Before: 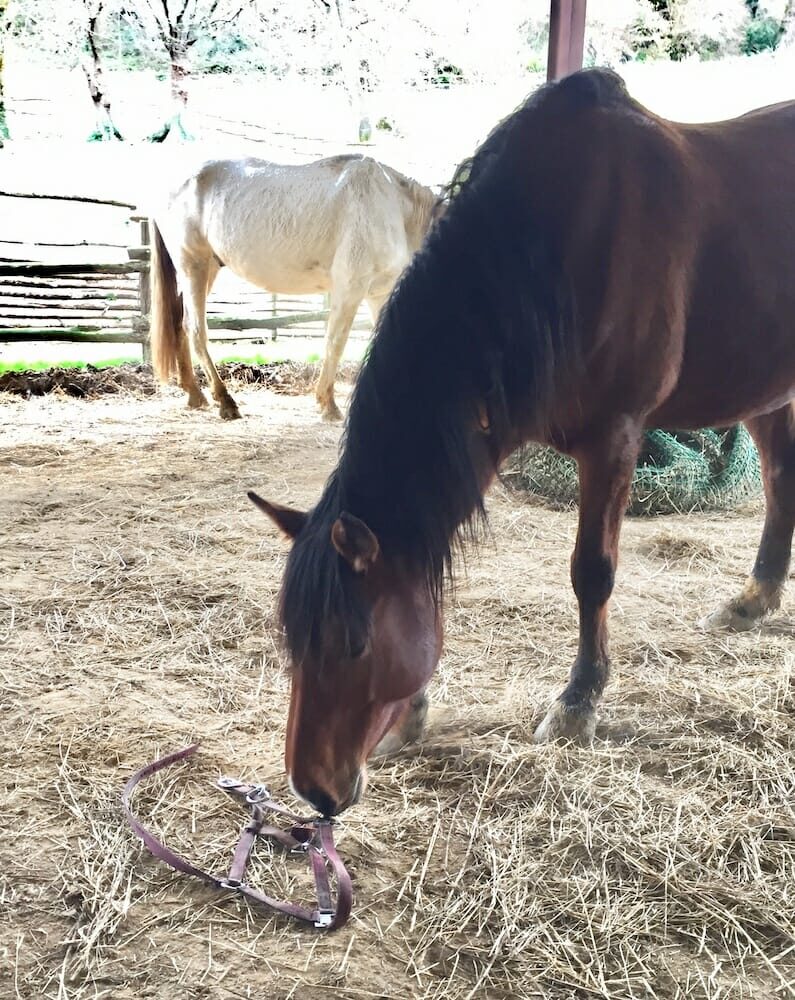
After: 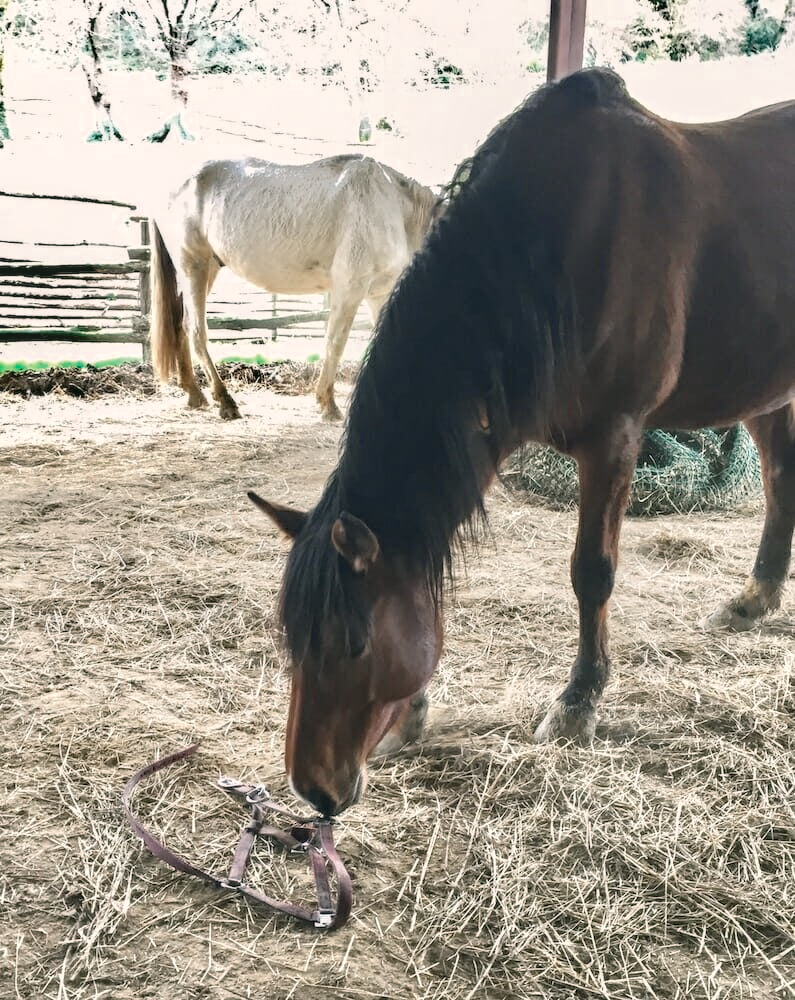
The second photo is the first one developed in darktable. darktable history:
color zones: curves: ch0 [(0, 0.5) (0.125, 0.4) (0.25, 0.5) (0.375, 0.4) (0.5, 0.4) (0.625, 0.35) (0.75, 0.35) (0.875, 0.5)]; ch1 [(0, 0.35) (0.125, 0.45) (0.25, 0.35) (0.375, 0.35) (0.5, 0.35) (0.625, 0.35) (0.75, 0.45) (0.875, 0.35)]; ch2 [(0, 0.6) (0.125, 0.5) (0.25, 0.5) (0.375, 0.6) (0.5, 0.6) (0.625, 0.5) (0.75, 0.5) (0.875, 0.5)]
color correction: highlights a* 4.02, highlights b* 4.98, shadows a* -7.55, shadows b* 4.98
local contrast: on, module defaults
